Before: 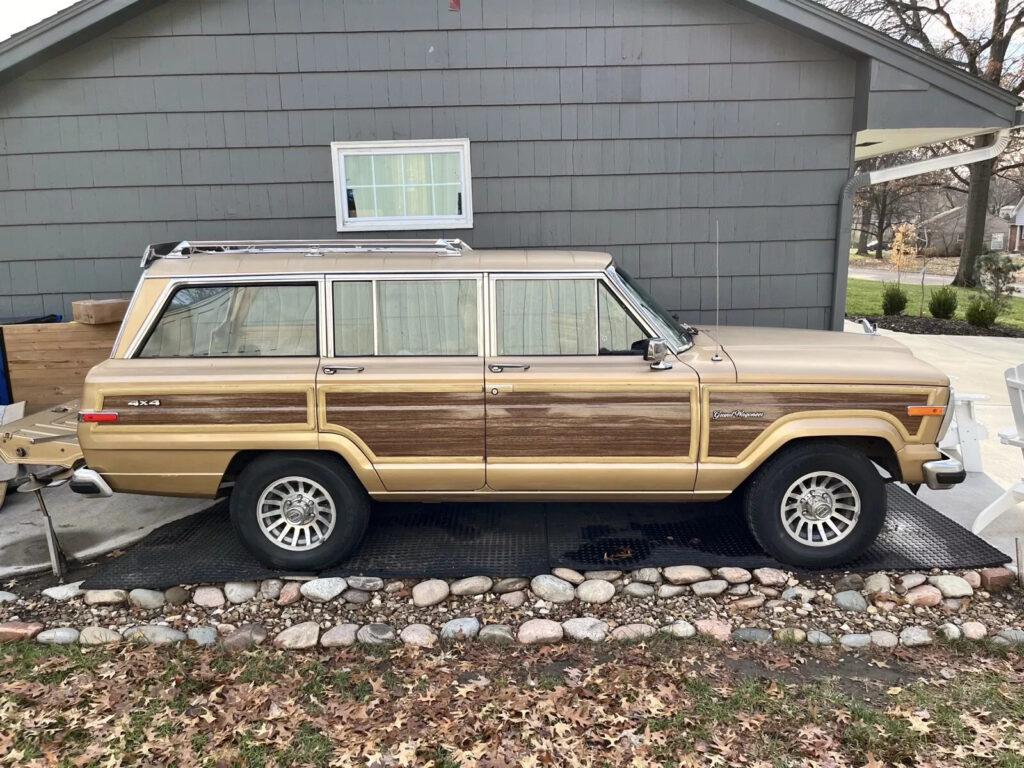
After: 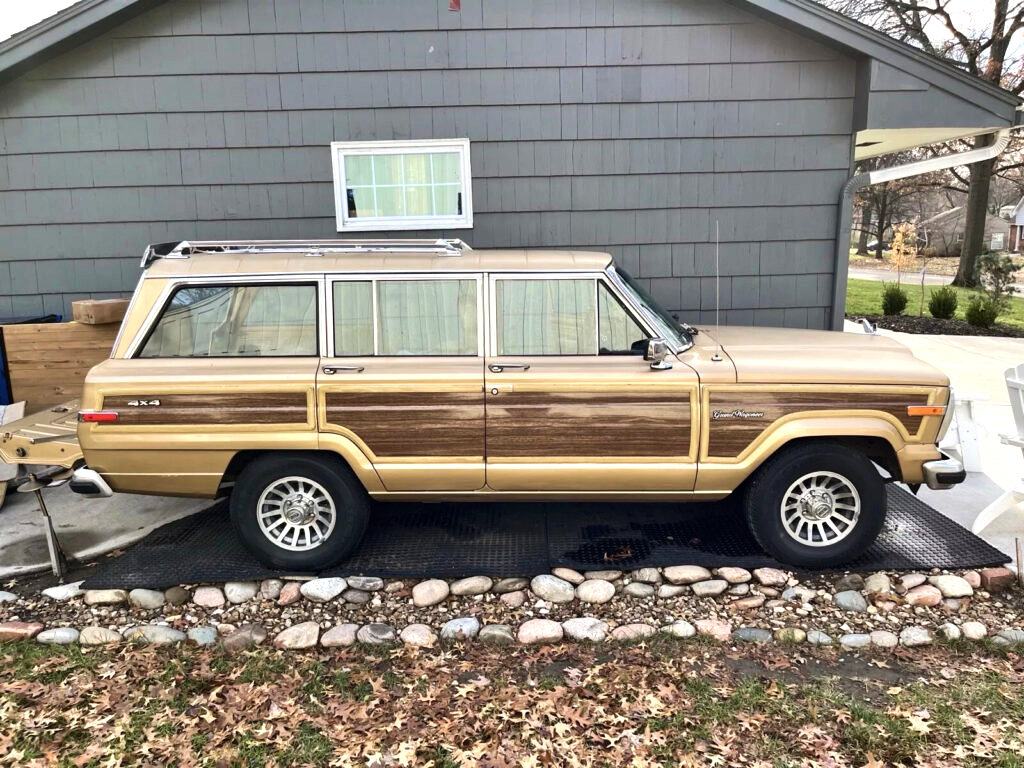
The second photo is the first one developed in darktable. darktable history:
tone equalizer: -8 EV -0.417 EV, -7 EV -0.389 EV, -6 EV -0.333 EV, -5 EV -0.222 EV, -3 EV 0.222 EV, -2 EV 0.333 EV, -1 EV 0.389 EV, +0 EV 0.417 EV, edges refinement/feathering 500, mask exposure compensation -1.57 EV, preserve details no
velvia: on, module defaults
